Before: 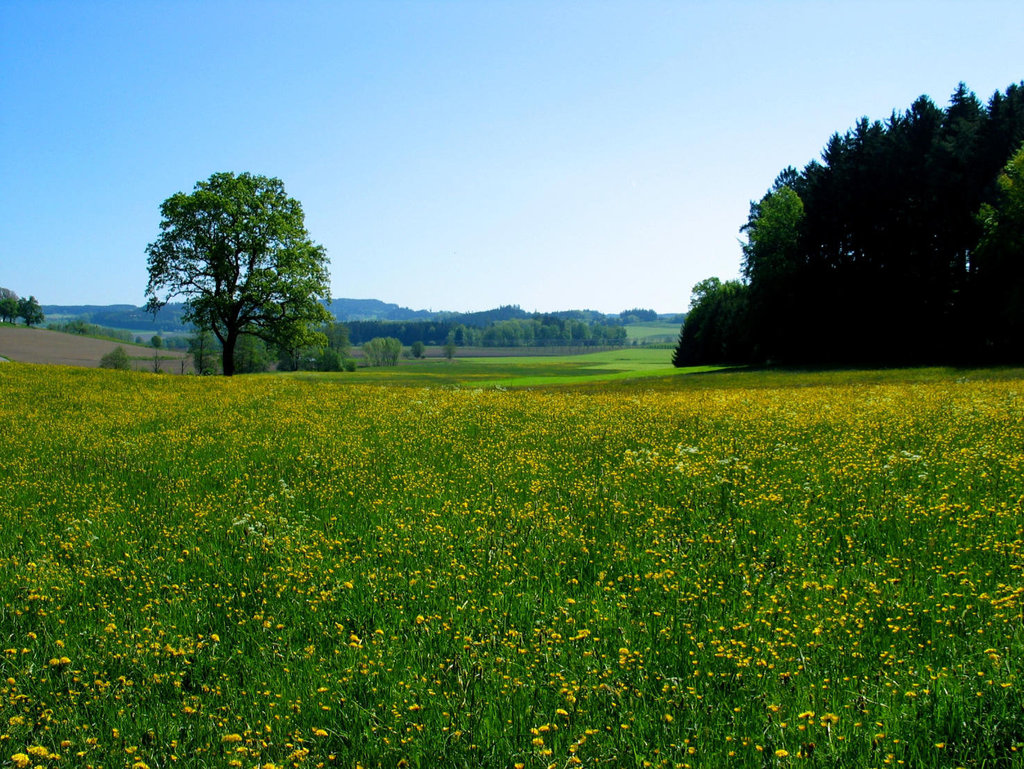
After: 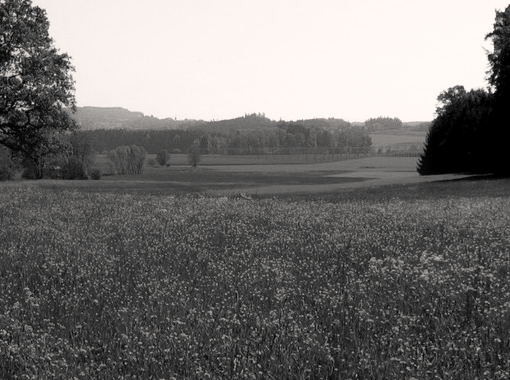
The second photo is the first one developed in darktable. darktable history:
shadows and highlights: shadows 0.781, highlights 39.11, highlights color adjustment 52.35%
exposure: compensate exposure bias true, compensate highlight preservation false
crop: left 24.956%, top 25.055%, right 25.166%, bottom 25.498%
color balance rgb: highlights gain › chroma 1.003%, highlights gain › hue 60.21°, global offset › luminance -0.478%, linear chroma grading › global chroma 15.241%, perceptual saturation grading › global saturation 30.813%, global vibrance 20%
contrast equalizer: octaves 7, y [[0.46, 0.454, 0.451, 0.451, 0.455, 0.46], [0.5 ×6], [0.5 ×6], [0 ×6], [0 ×6]]
color calibration: output gray [0.246, 0.254, 0.501, 0], illuminant same as pipeline (D50), adaptation none (bypass), x 0.332, y 0.333, temperature 5003.91 K
